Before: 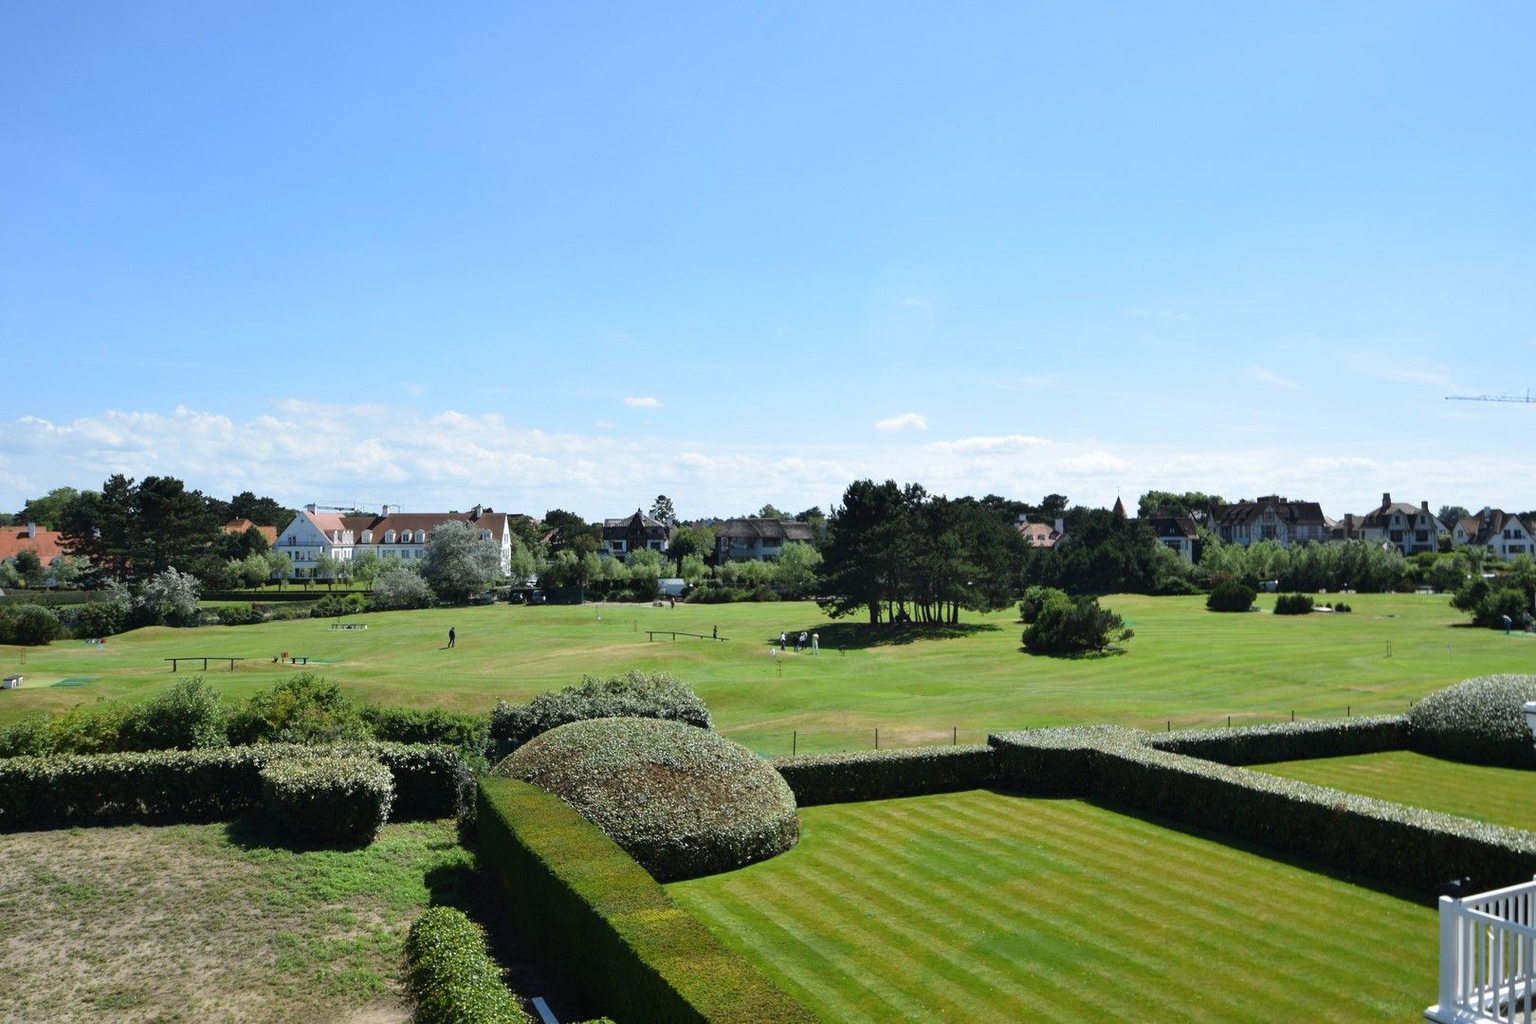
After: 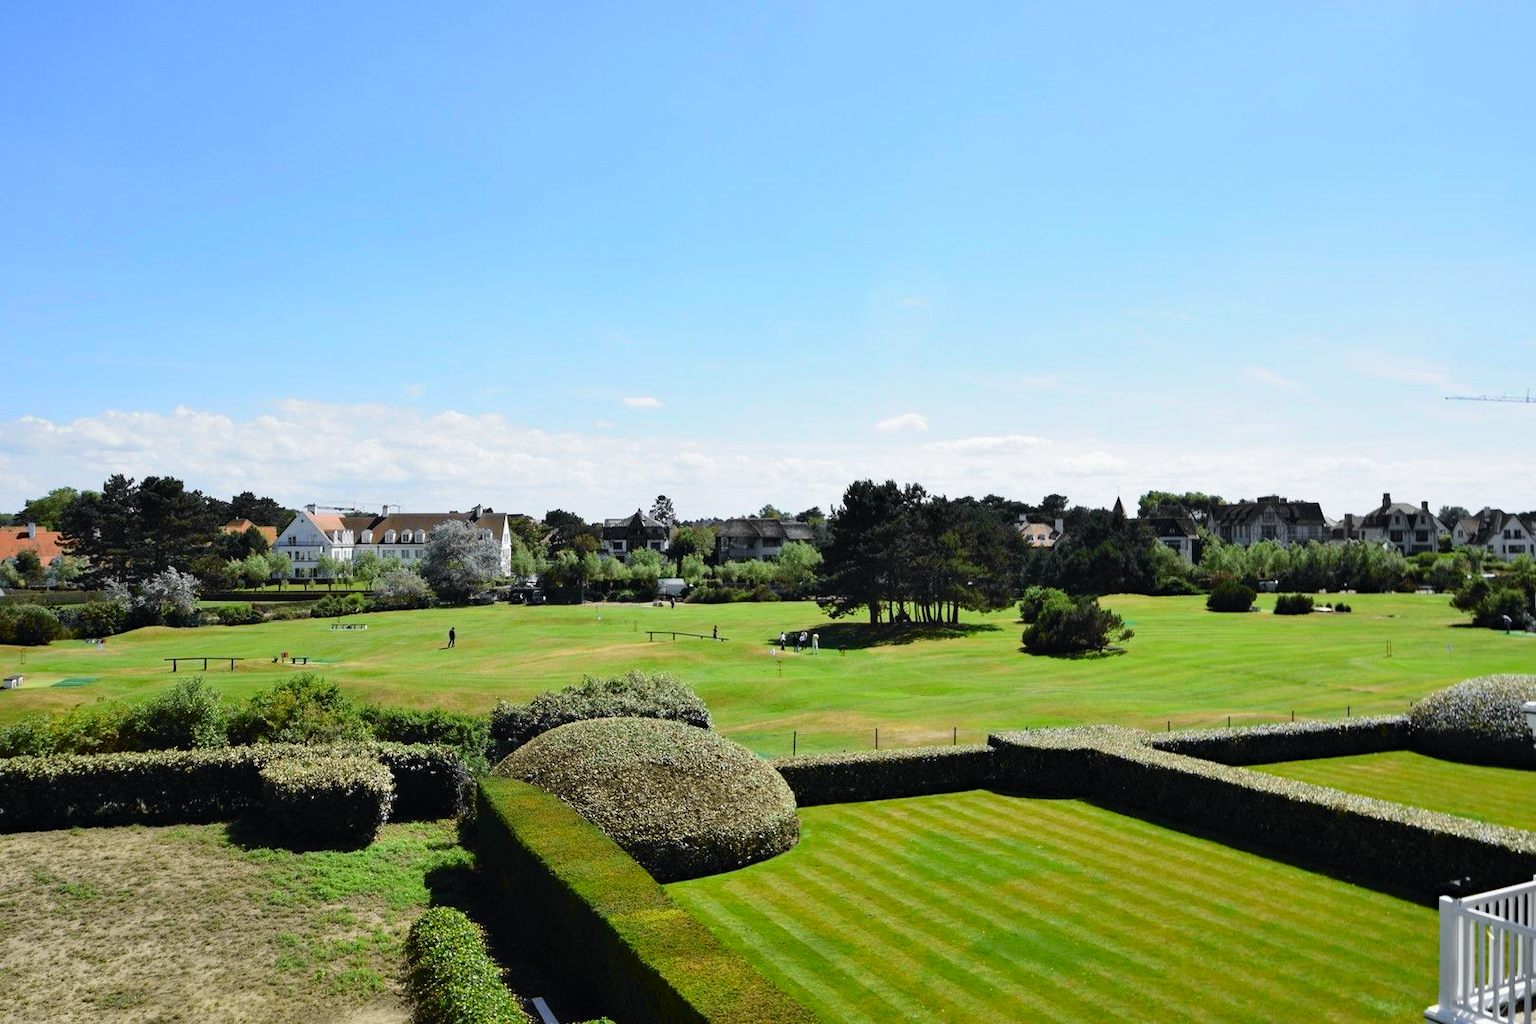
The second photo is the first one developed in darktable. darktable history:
tone curve: curves: ch0 [(0, 0) (0.071, 0.058) (0.266, 0.268) (0.498, 0.542) (0.766, 0.807) (1, 0.983)]; ch1 [(0, 0) (0.346, 0.307) (0.408, 0.387) (0.463, 0.465) (0.482, 0.493) (0.502, 0.499) (0.517, 0.502) (0.55, 0.548) (0.597, 0.61) (0.651, 0.698) (1, 1)]; ch2 [(0, 0) (0.346, 0.34) (0.434, 0.46) (0.485, 0.494) (0.5, 0.498) (0.517, 0.506) (0.526, 0.539) (0.583, 0.603) (0.625, 0.659) (1, 1)], color space Lab, independent channels, preserve colors none
haze removal: compatibility mode true, adaptive false
